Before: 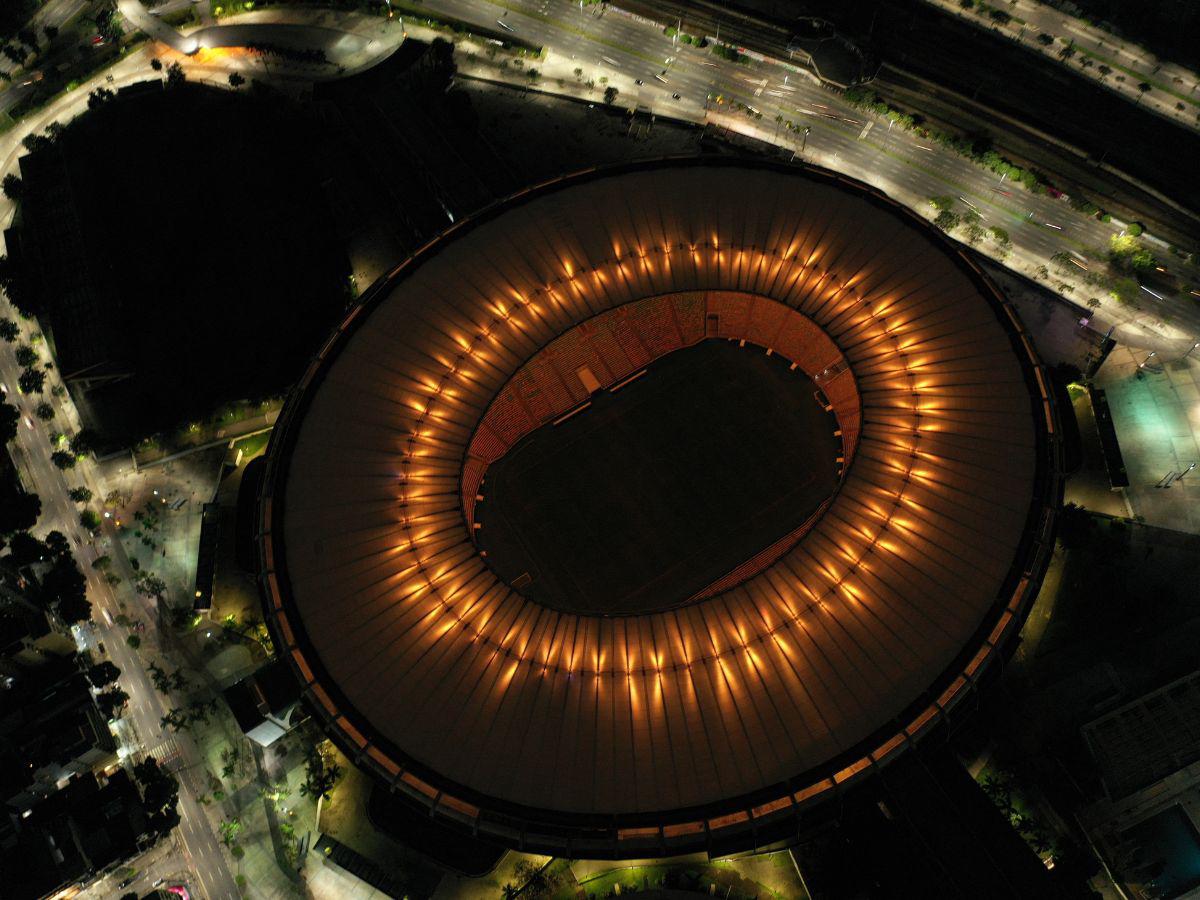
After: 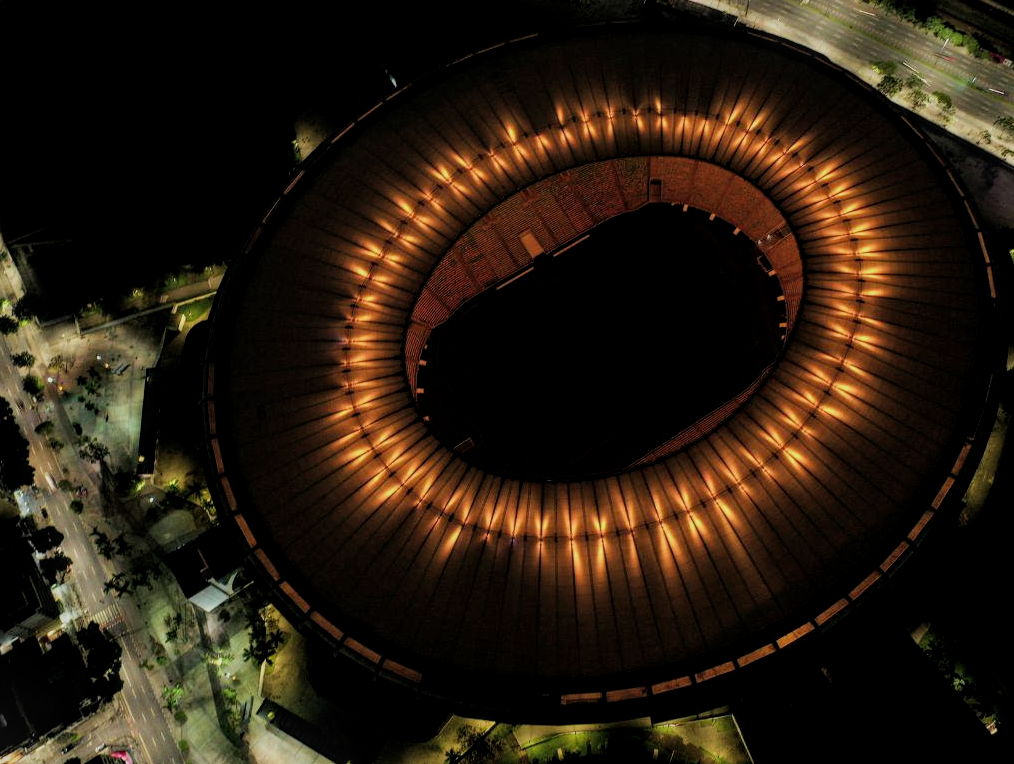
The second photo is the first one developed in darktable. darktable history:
filmic rgb: black relative exposure -7.65 EV, white relative exposure 4.56 EV, hardness 3.61
local contrast: on, module defaults
crop and rotate: left 4.782%, top 15.003%, right 10.684%
velvia: strength 14.77%
